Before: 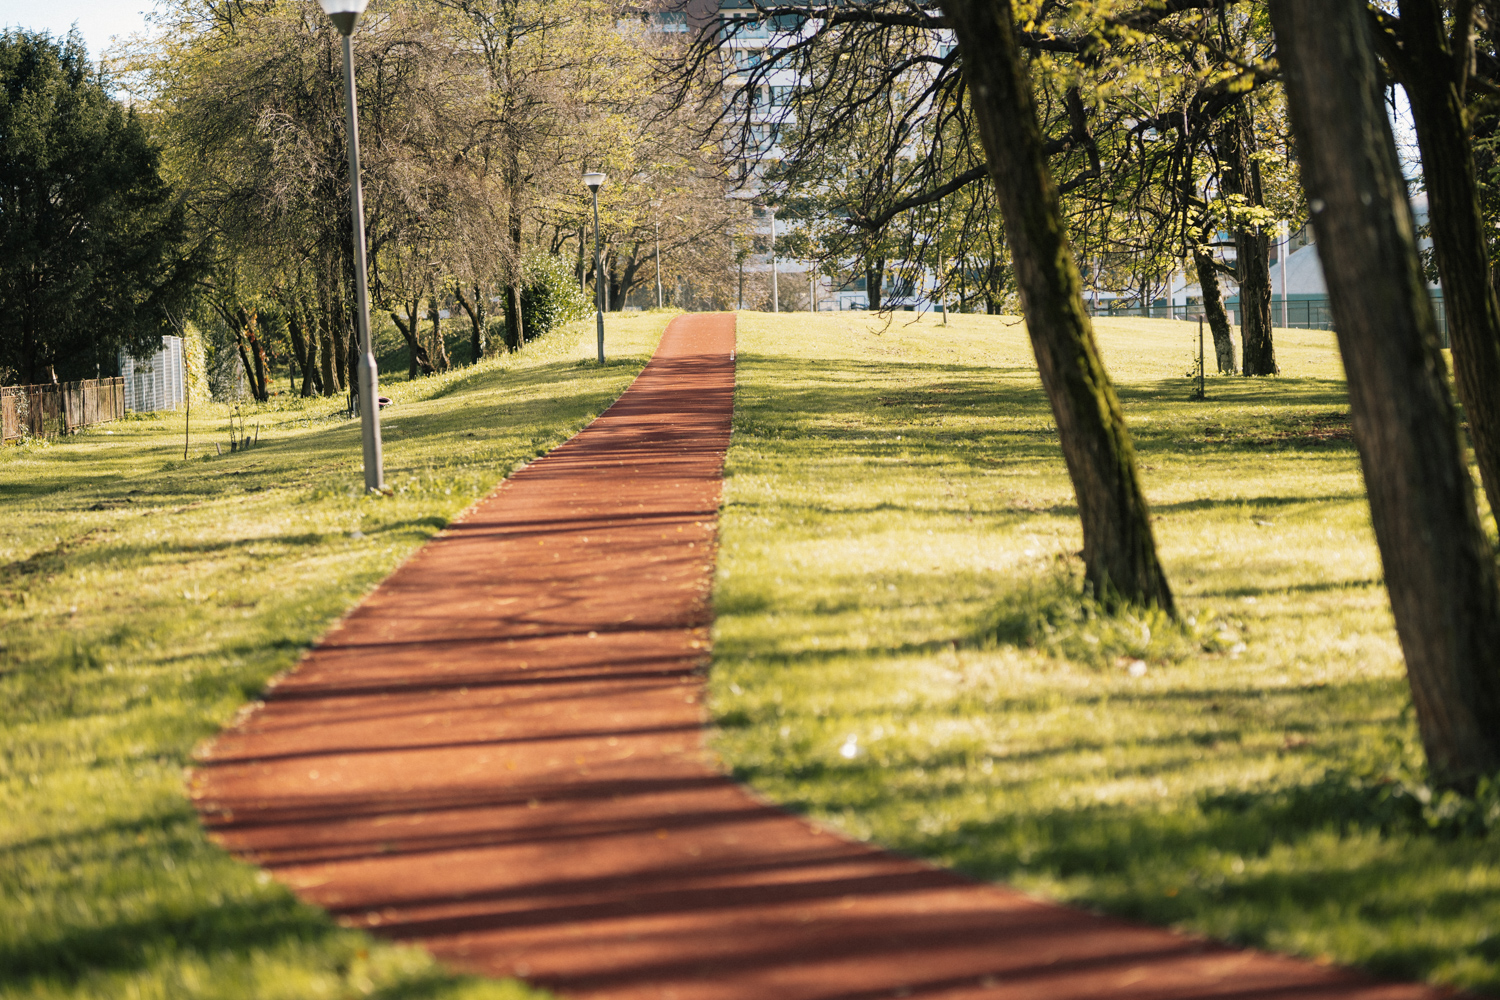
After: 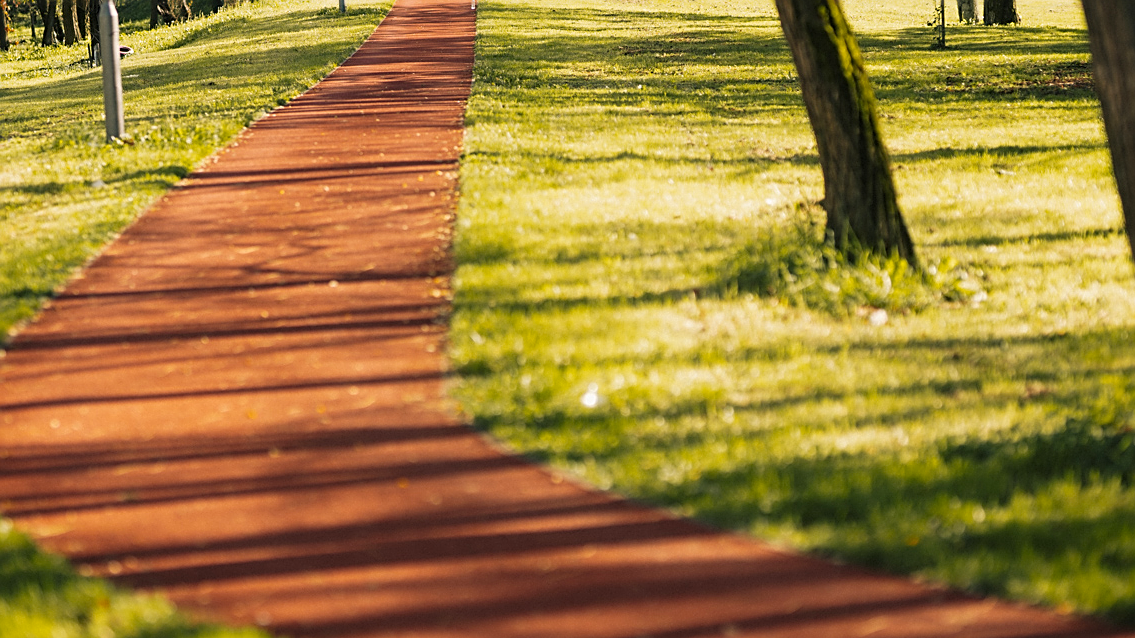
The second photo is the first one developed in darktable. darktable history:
sharpen: on, module defaults
crop and rotate: left 17.299%, top 35.115%, right 7.015%, bottom 1.024%
color balance rgb: linear chroma grading › global chroma 6.48%, perceptual saturation grading › global saturation 12.96%, global vibrance 6.02%
